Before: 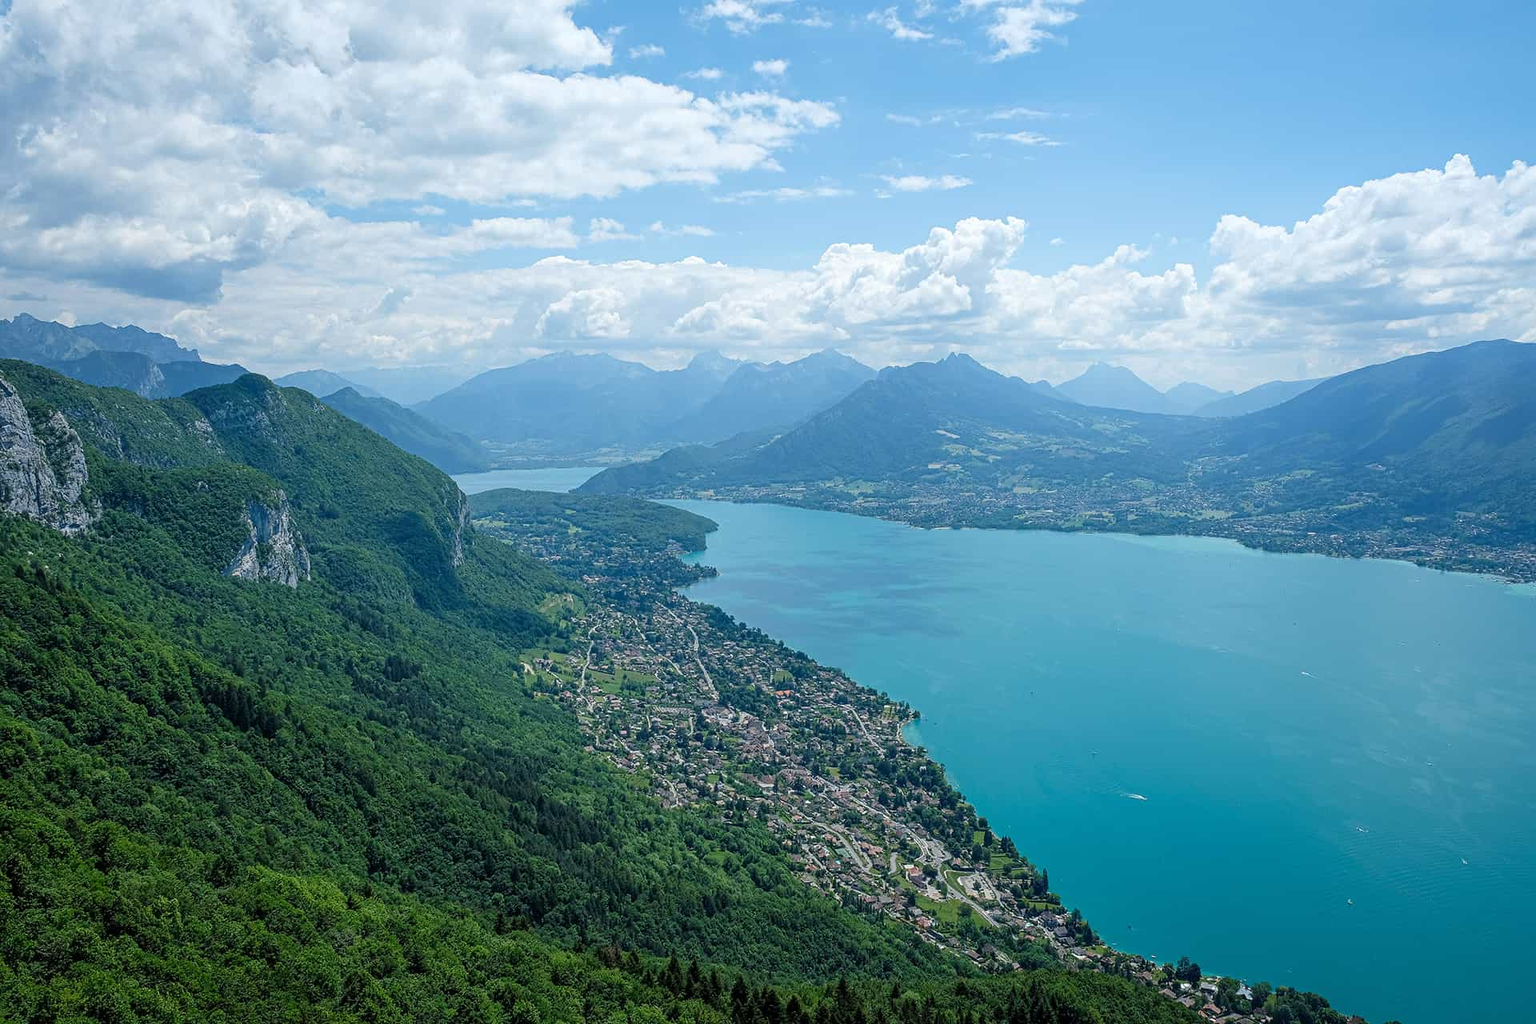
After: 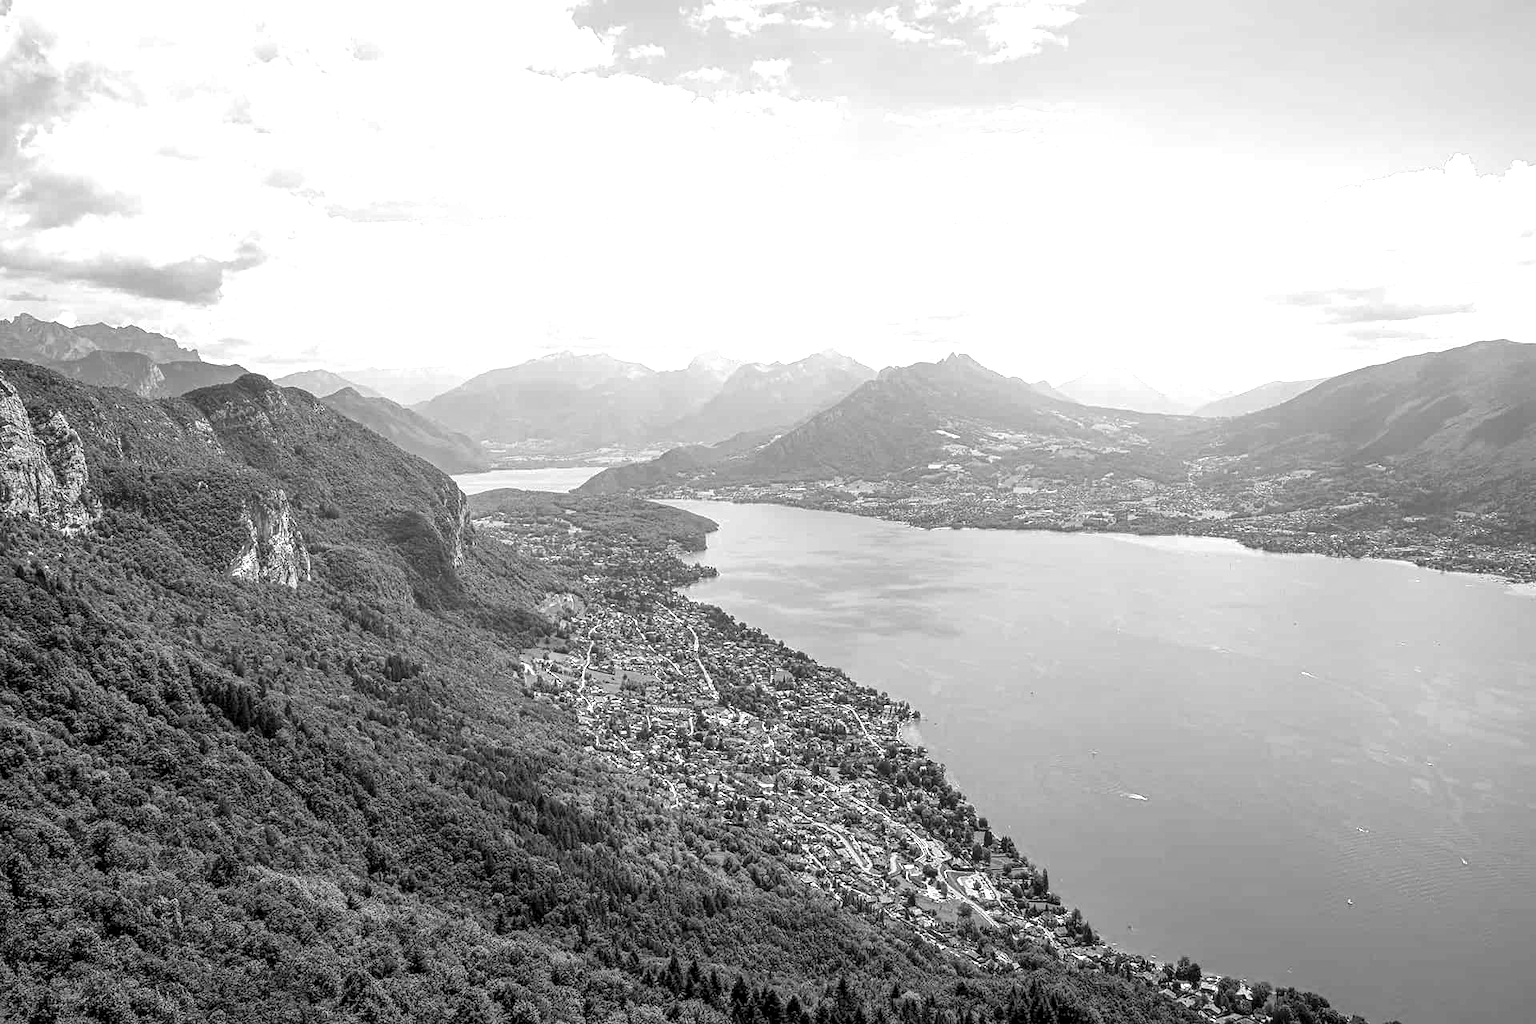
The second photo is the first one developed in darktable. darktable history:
local contrast: detail 130%
exposure: exposure 0.943 EV, compensate highlight preservation false
monochrome: on, module defaults
